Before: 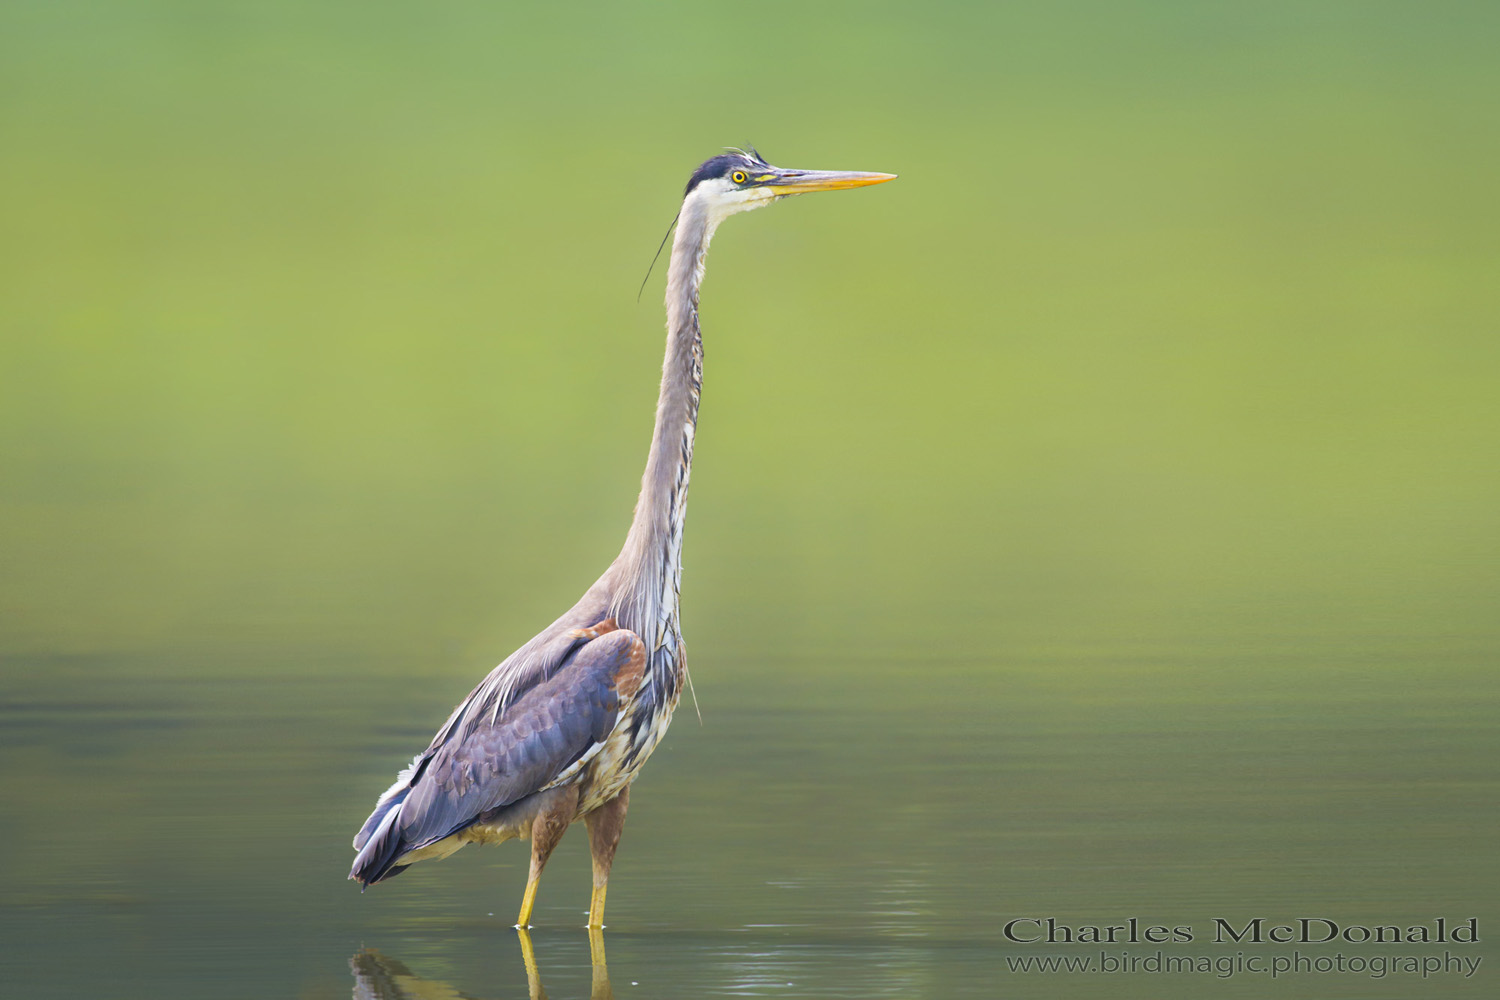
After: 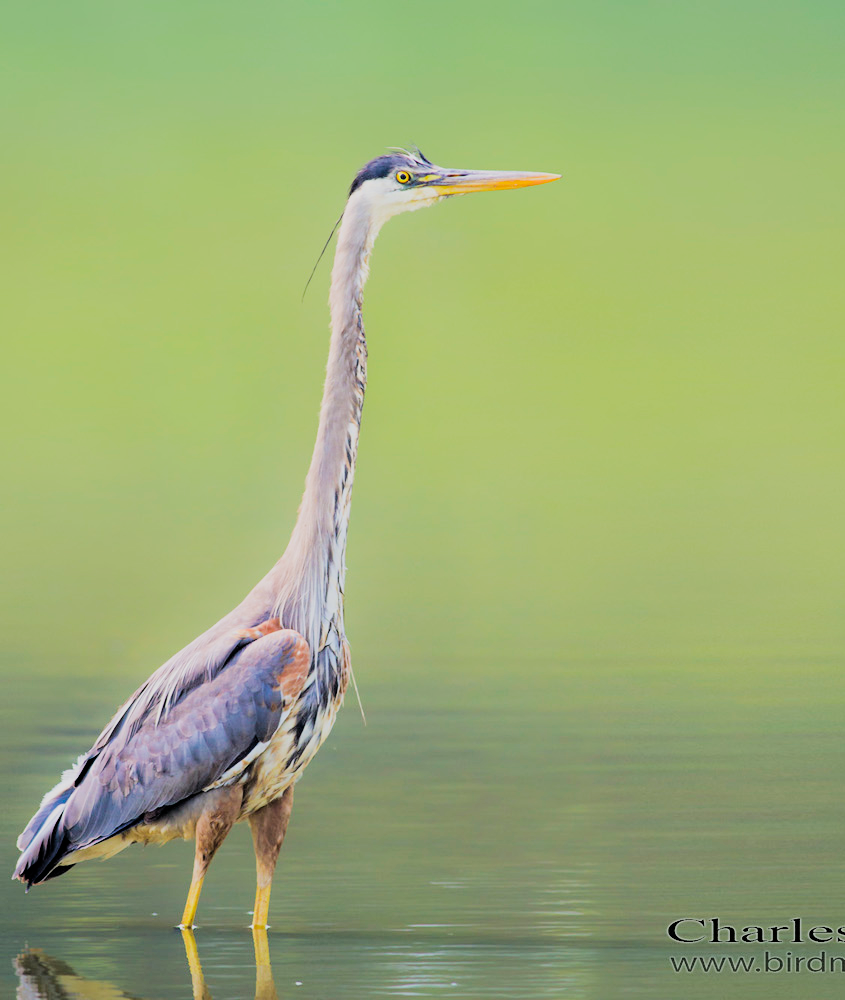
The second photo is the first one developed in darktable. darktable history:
crop and rotate: left 22.447%, right 21.218%
exposure: black level correction 0, exposure 0.499 EV, compensate highlight preservation false
filmic rgb: black relative exposure -3.2 EV, white relative exposure 7.07 EV, threshold 2.97 EV, hardness 1.47, contrast 1.343, enable highlight reconstruction true
